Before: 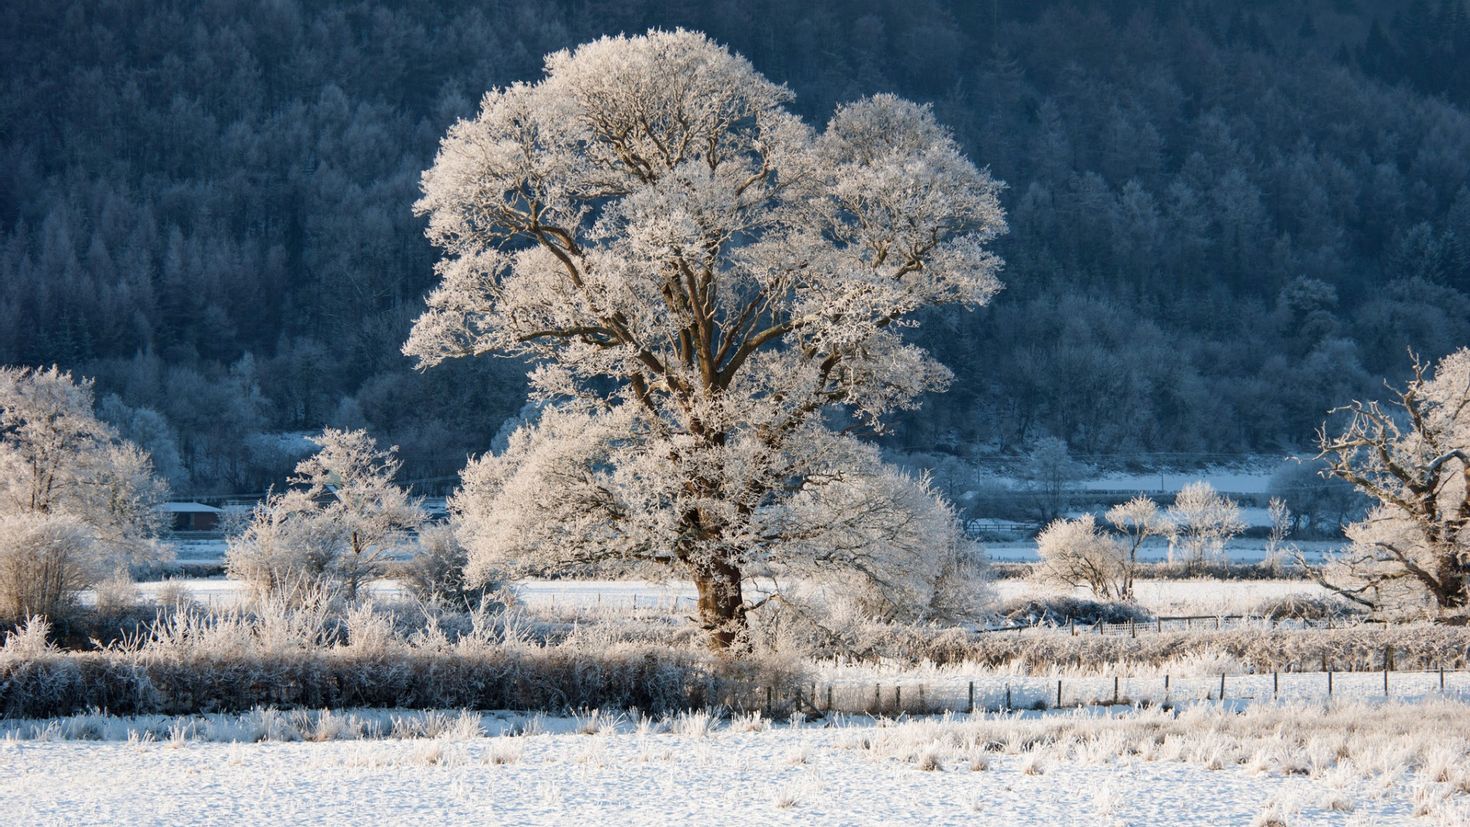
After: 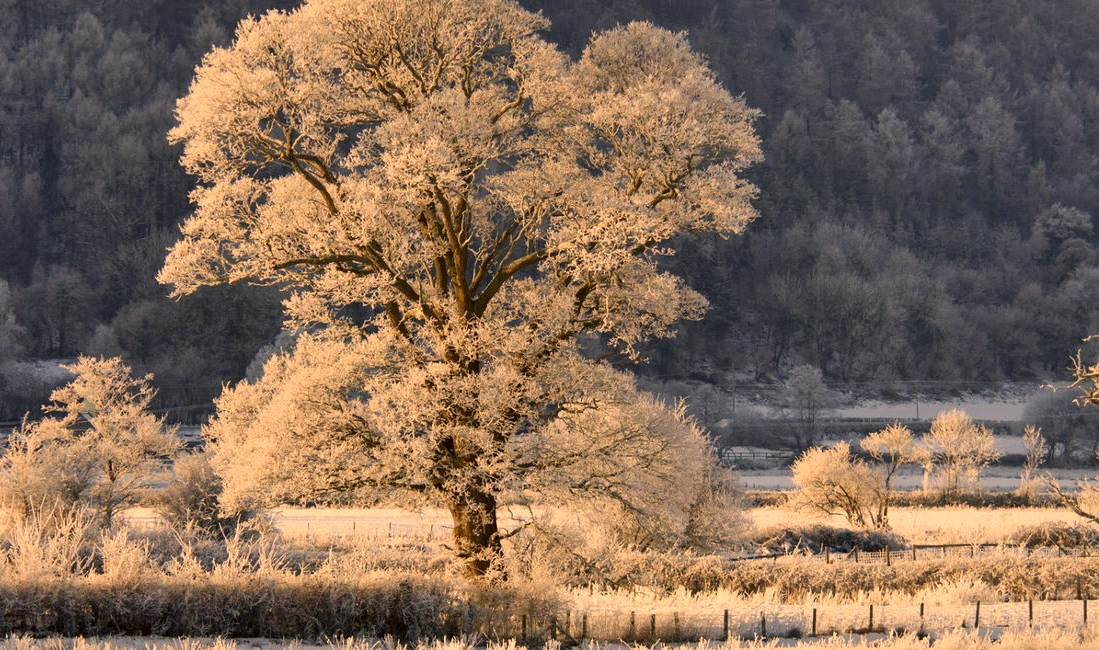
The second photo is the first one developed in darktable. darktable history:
shadows and highlights: shadows 52.43, soften with gaussian
crop: left 16.715%, top 8.767%, right 8.307%, bottom 12.561%
color correction: highlights a* 18.33, highlights b* 35.27, shadows a* 1.64, shadows b* 5.99, saturation 1.01
exposure: compensate exposure bias true, compensate highlight preservation false
